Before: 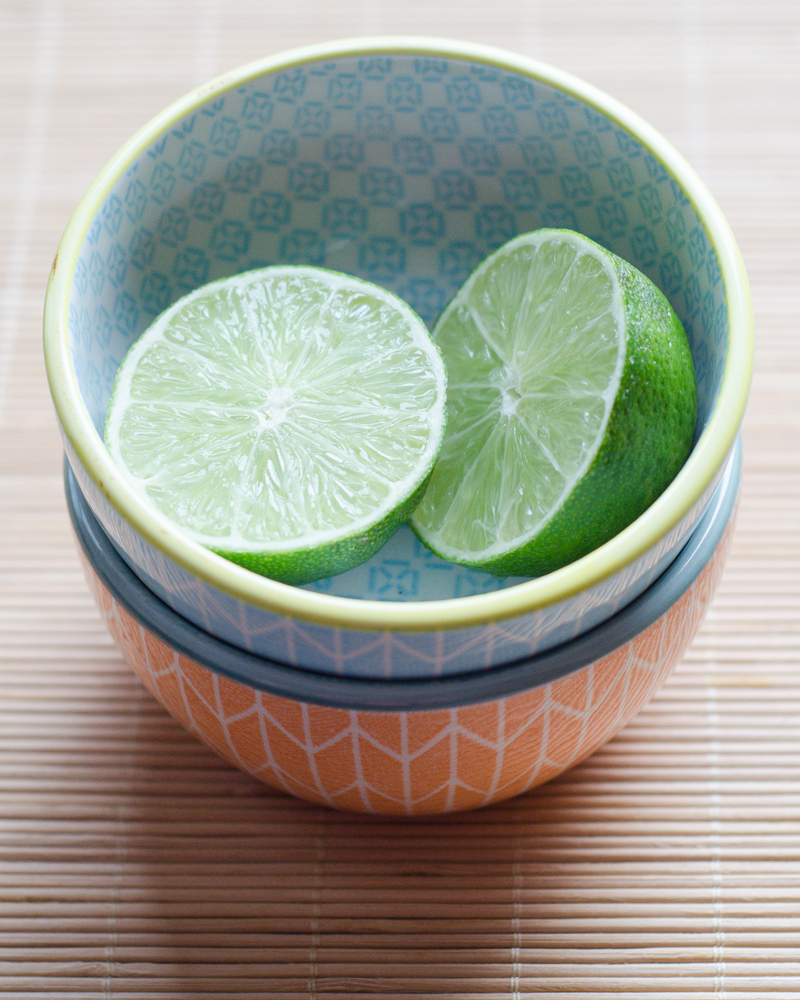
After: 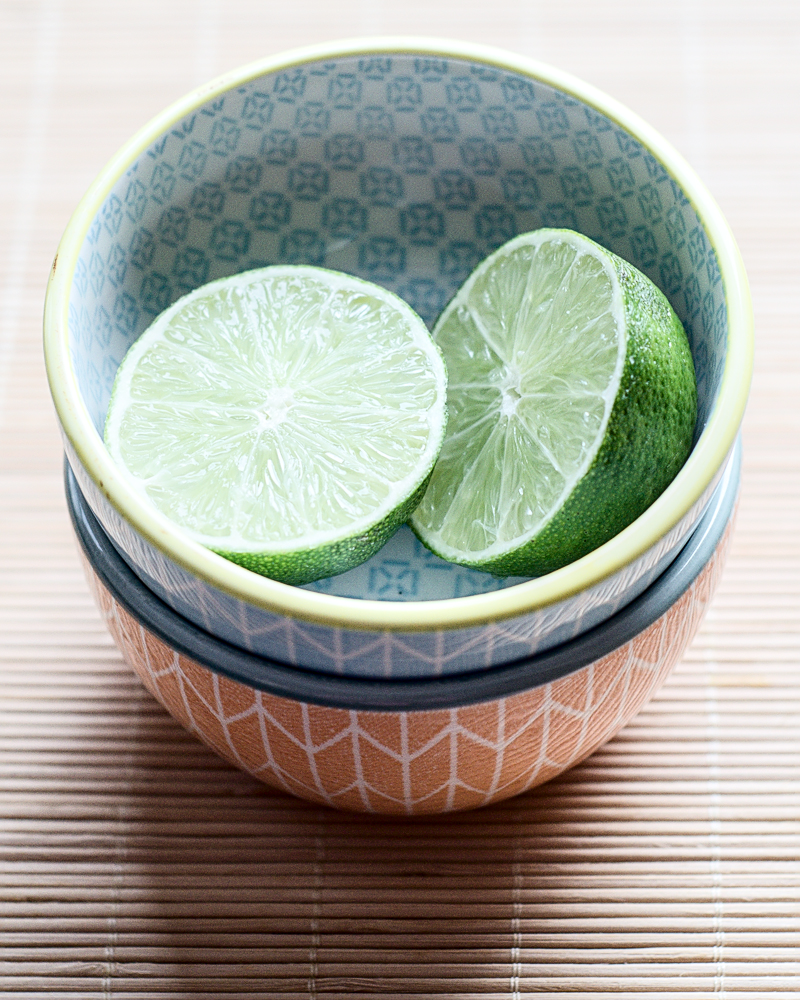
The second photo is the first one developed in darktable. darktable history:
tone curve: curves: ch0 [(0, 0) (0.195, 0.109) (0.751, 0.848) (1, 1)], color space Lab, independent channels, preserve colors none
contrast brightness saturation: saturation -0.161
local contrast: on, module defaults
sharpen: on, module defaults
